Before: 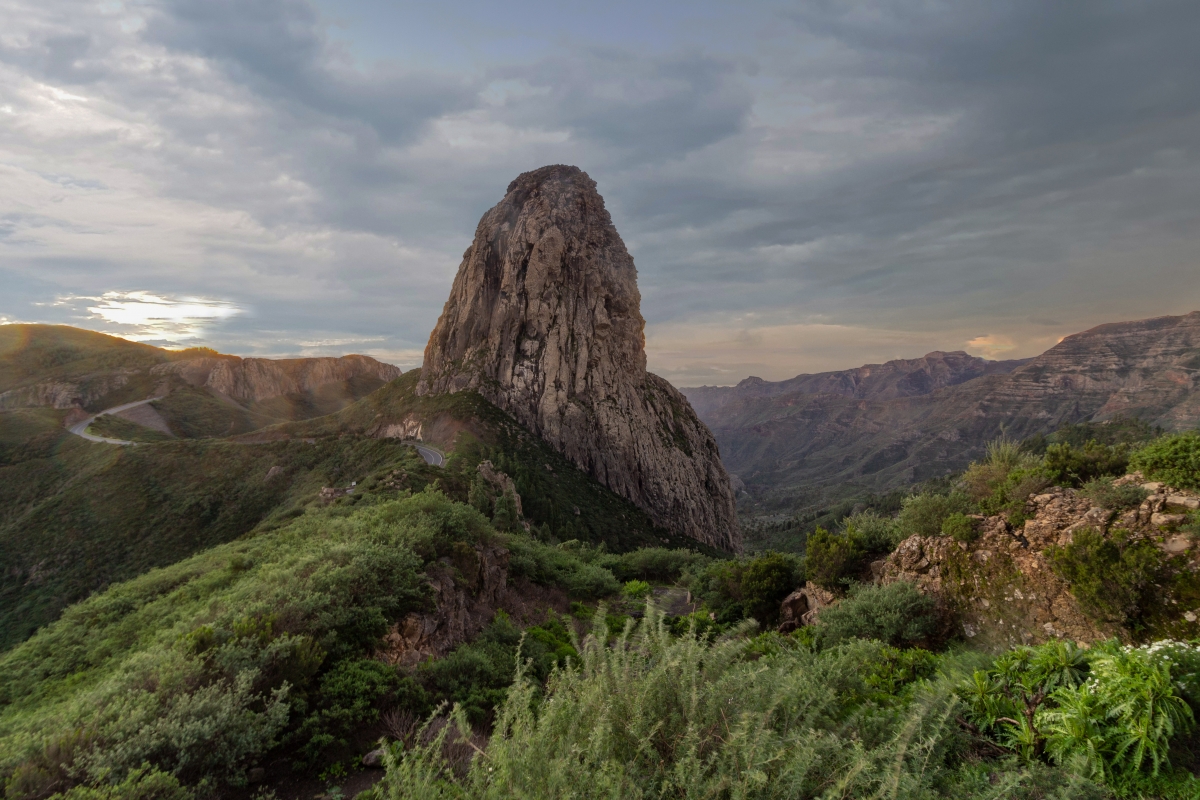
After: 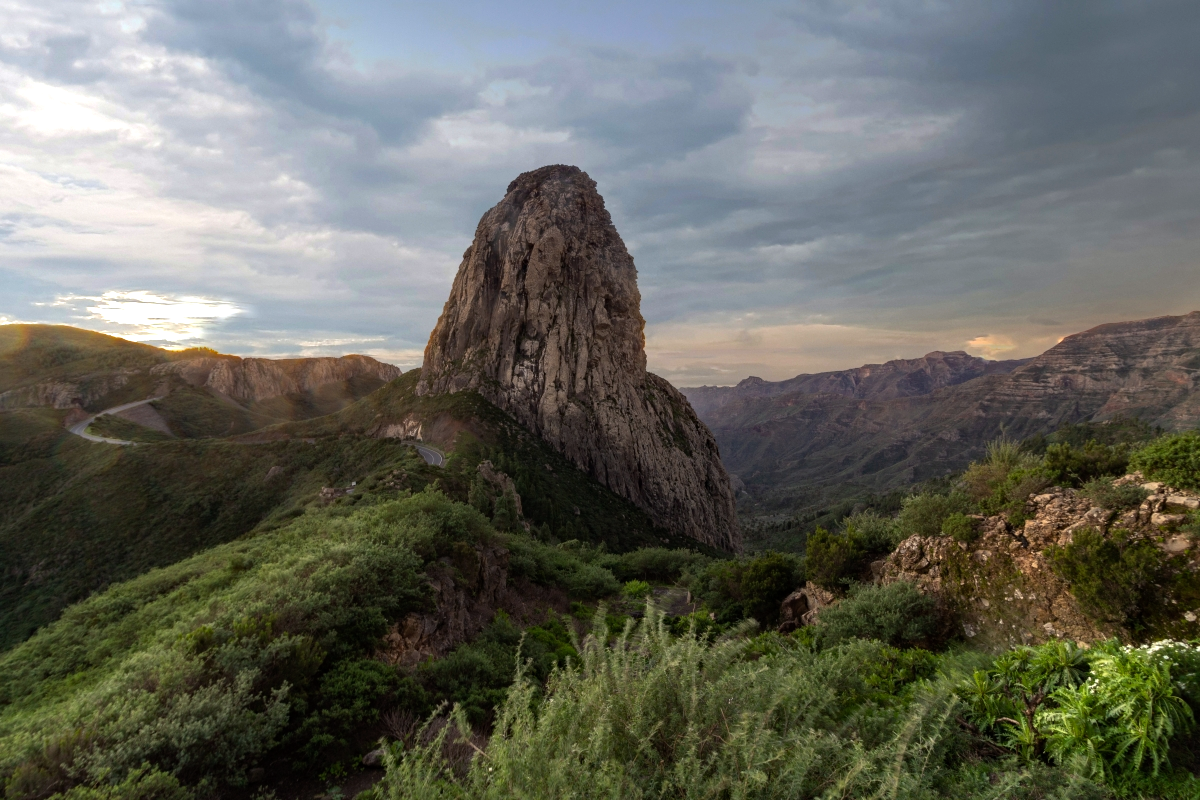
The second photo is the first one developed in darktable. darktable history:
tone equalizer: -8 EV -0.712 EV, -7 EV -0.67 EV, -6 EV -0.599 EV, -5 EV -0.389 EV, -3 EV 0.397 EV, -2 EV 0.6 EV, -1 EV 0.696 EV, +0 EV 0.766 EV, edges refinement/feathering 500, mask exposure compensation -1.57 EV, preserve details guided filter
haze removal: adaptive false
